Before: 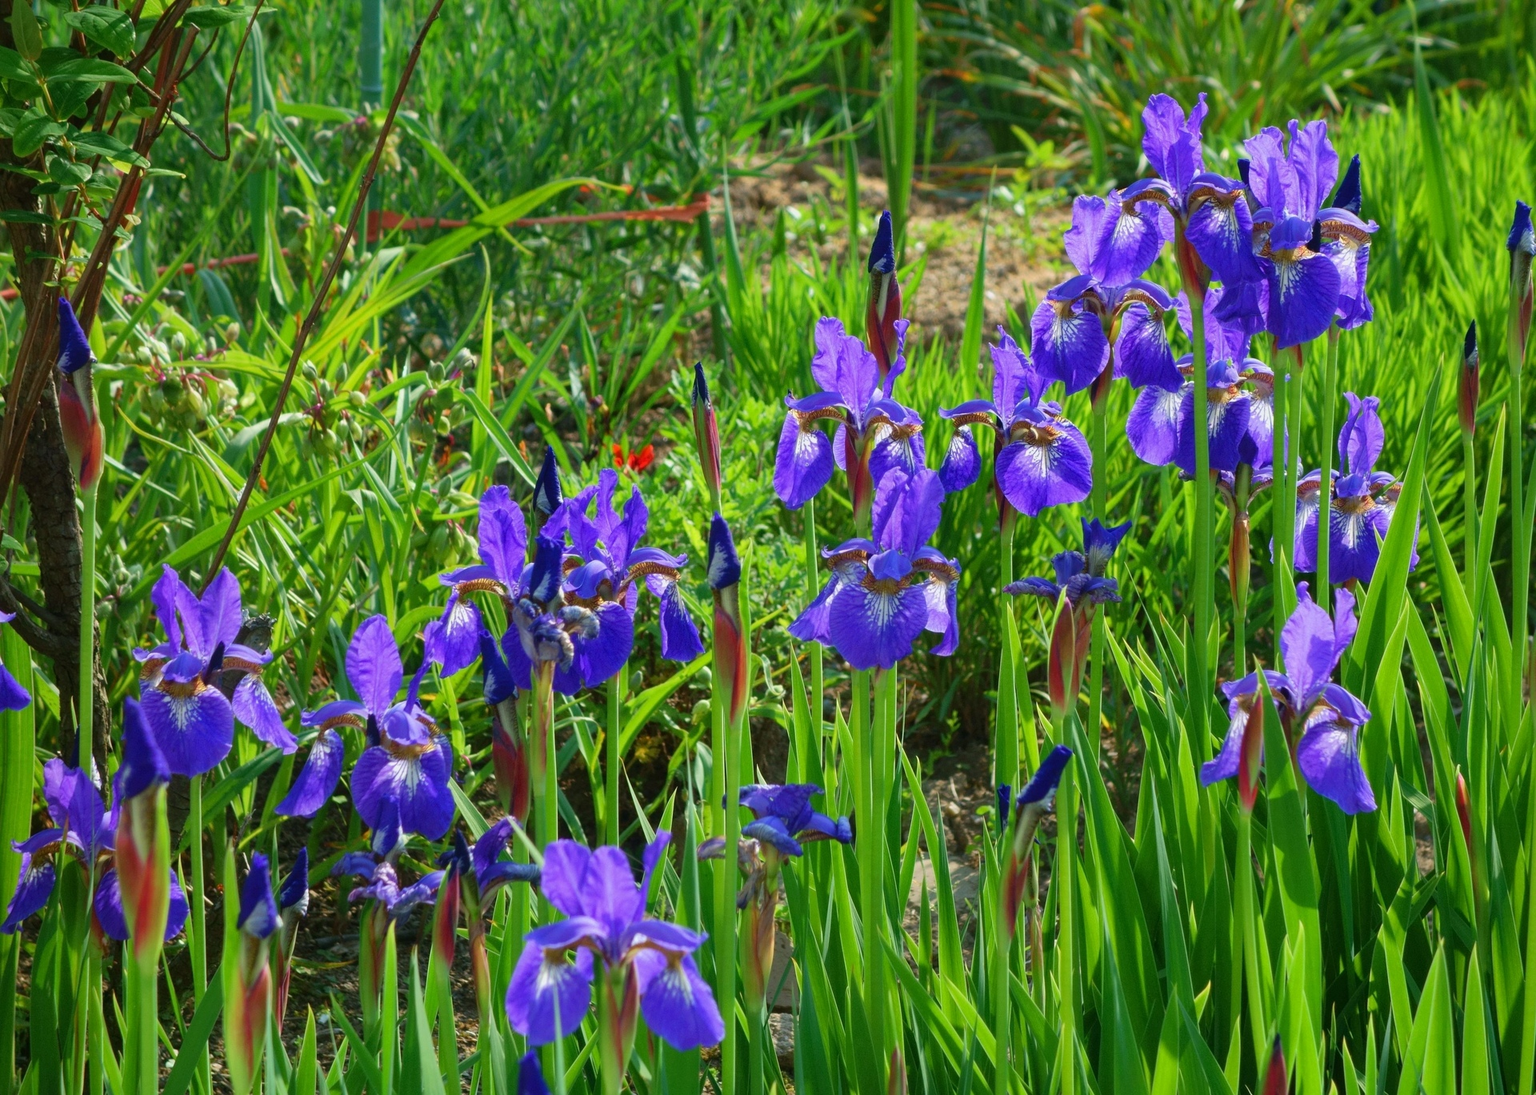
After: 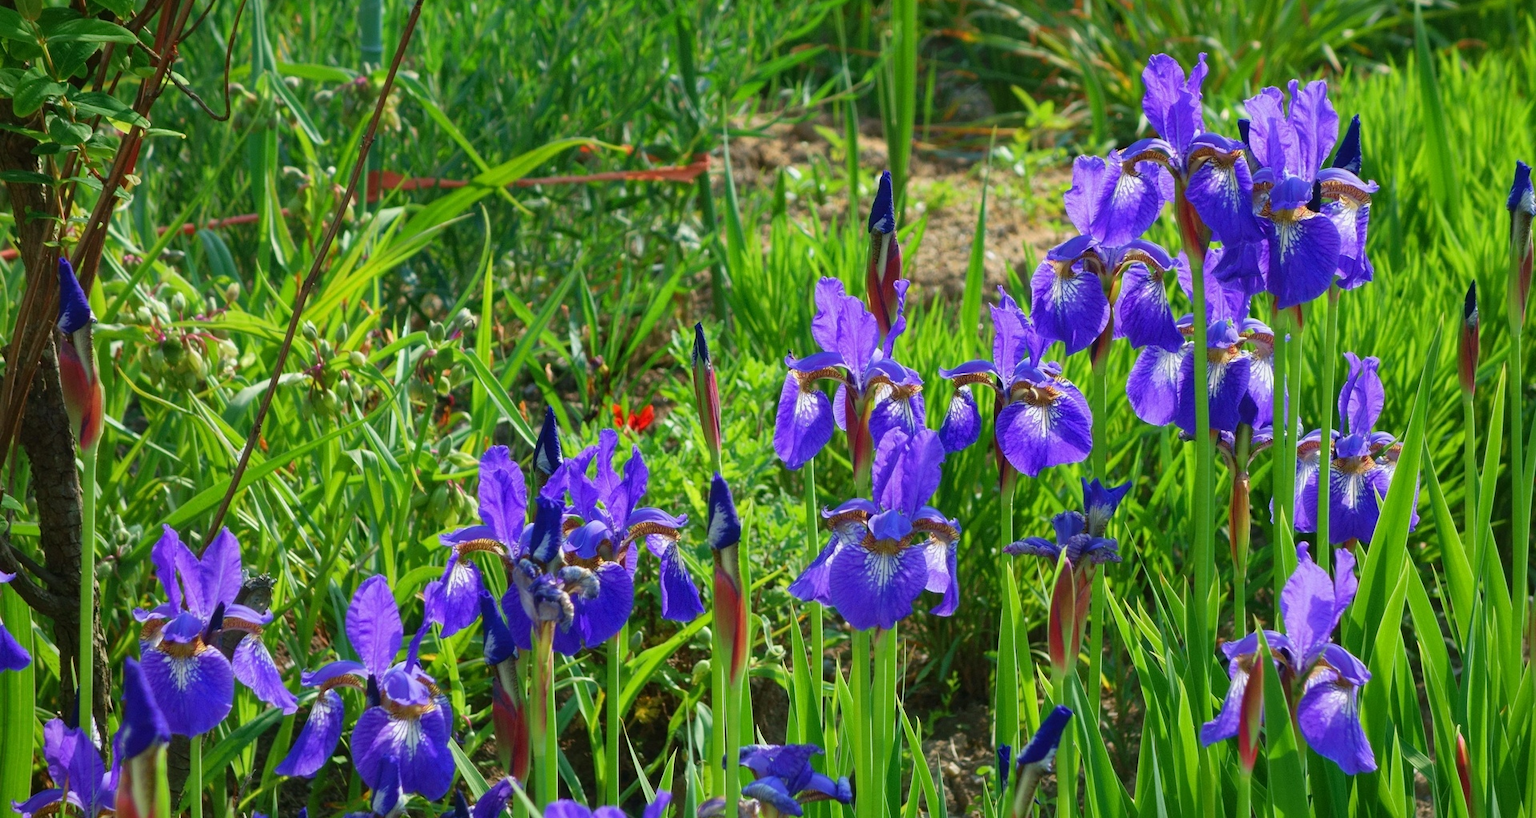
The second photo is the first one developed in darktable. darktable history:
crop: top 3.692%, bottom 21.554%
